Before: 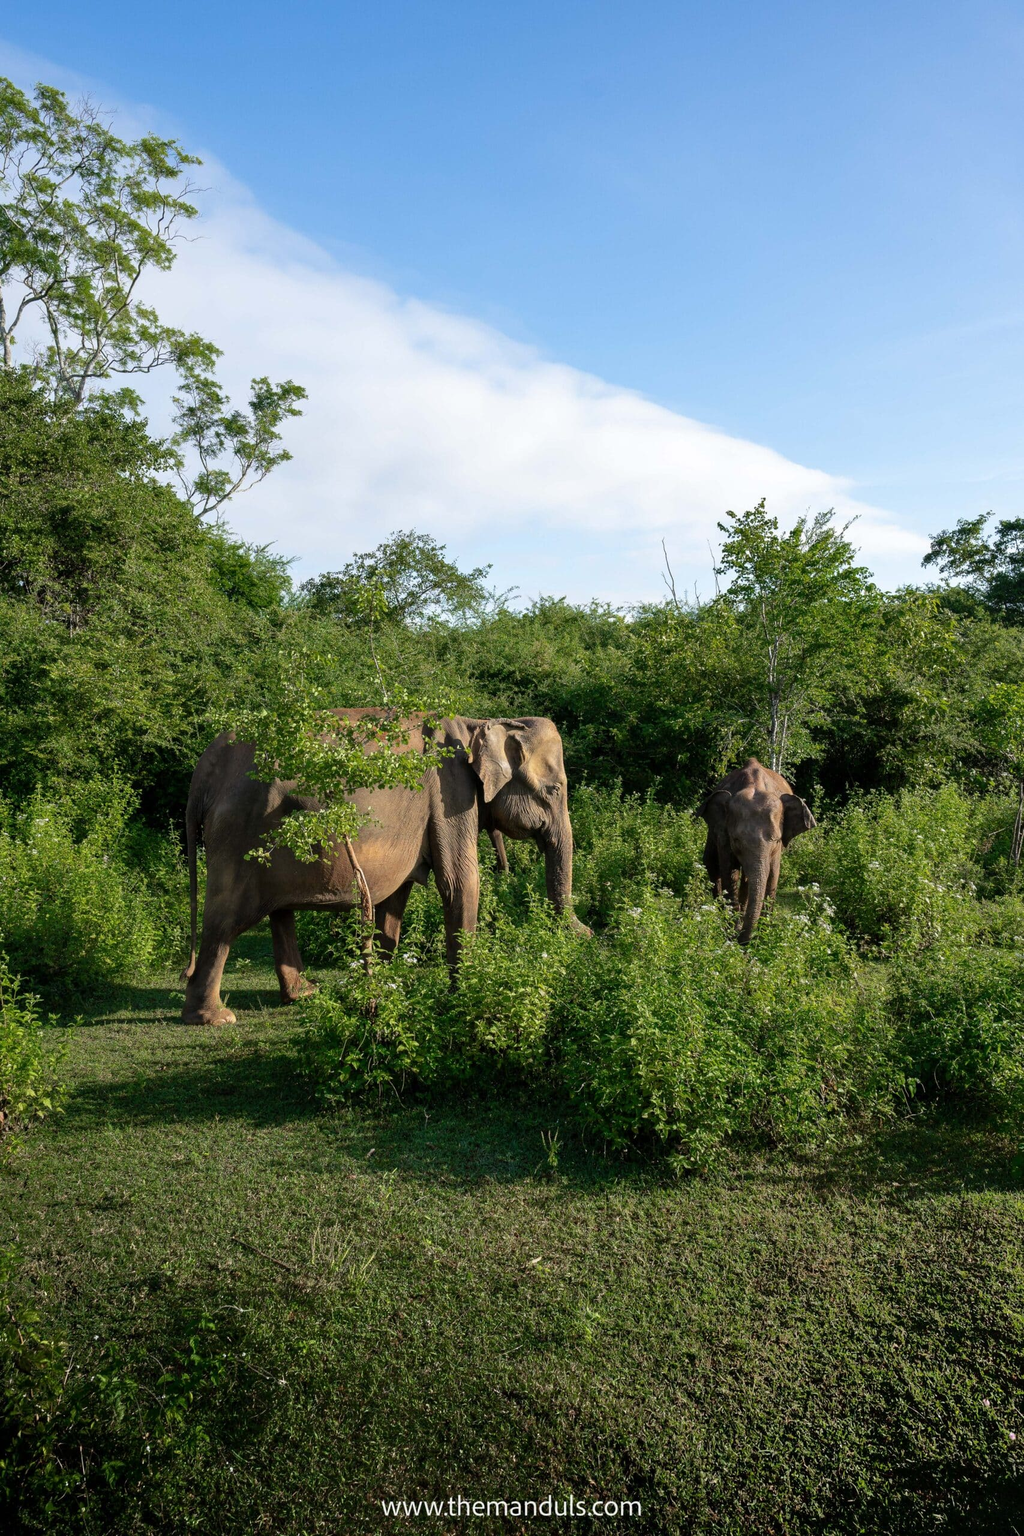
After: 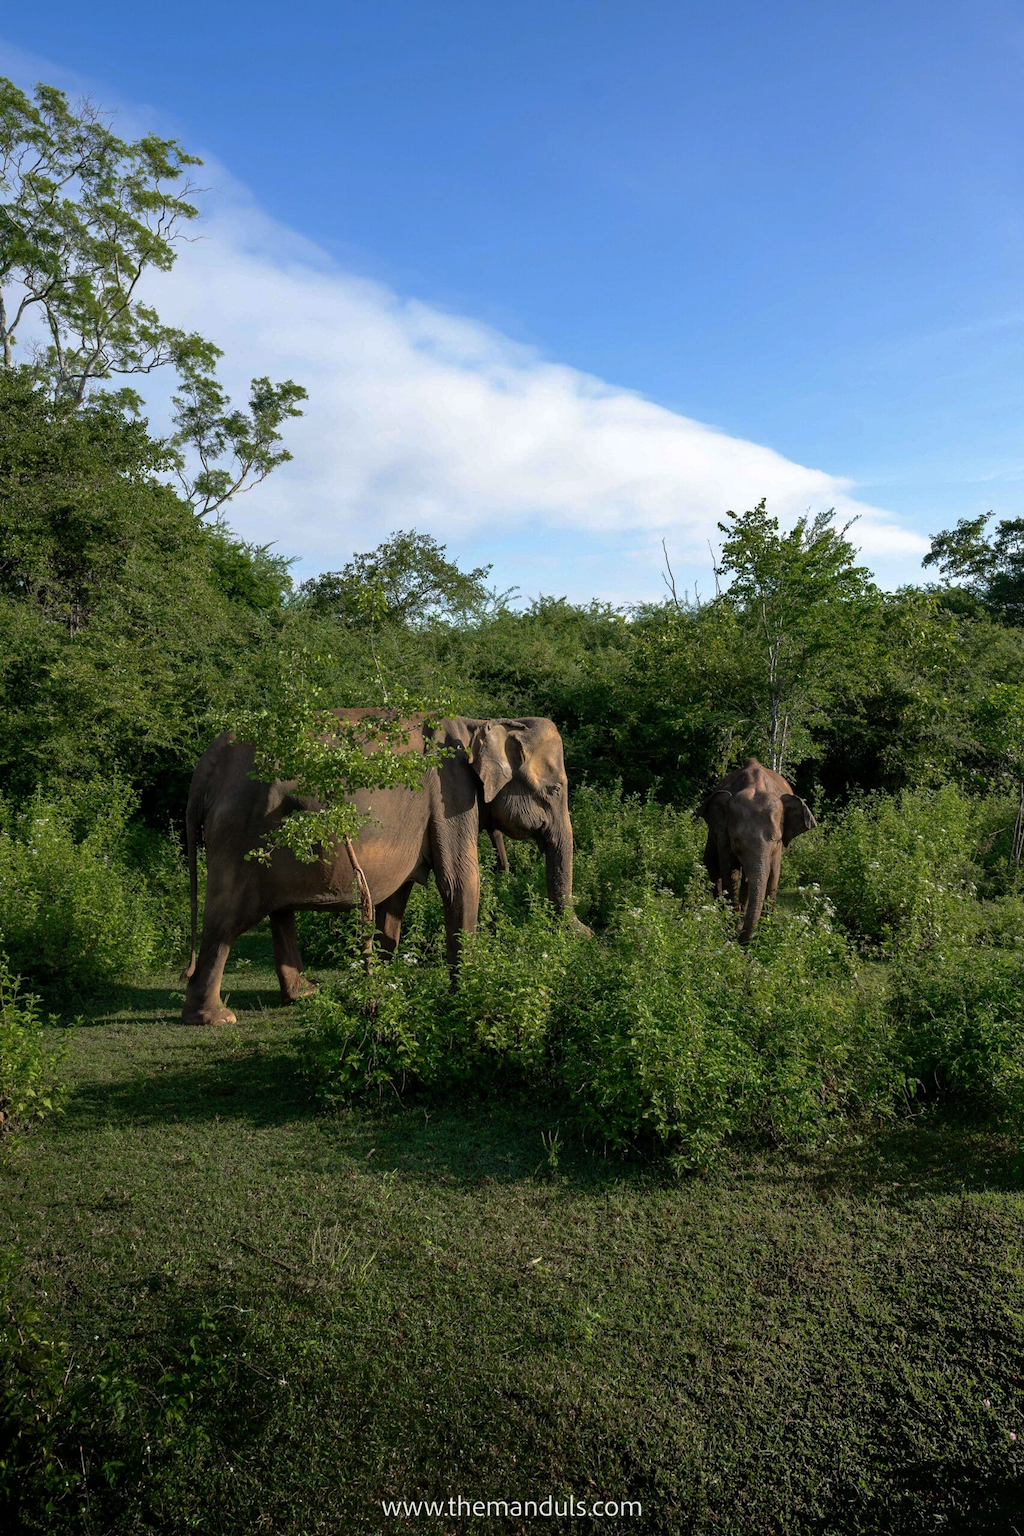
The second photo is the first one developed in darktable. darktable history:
base curve: curves: ch0 [(0, 0) (0.595, 0.418) (1, 1)], preserve colors none
